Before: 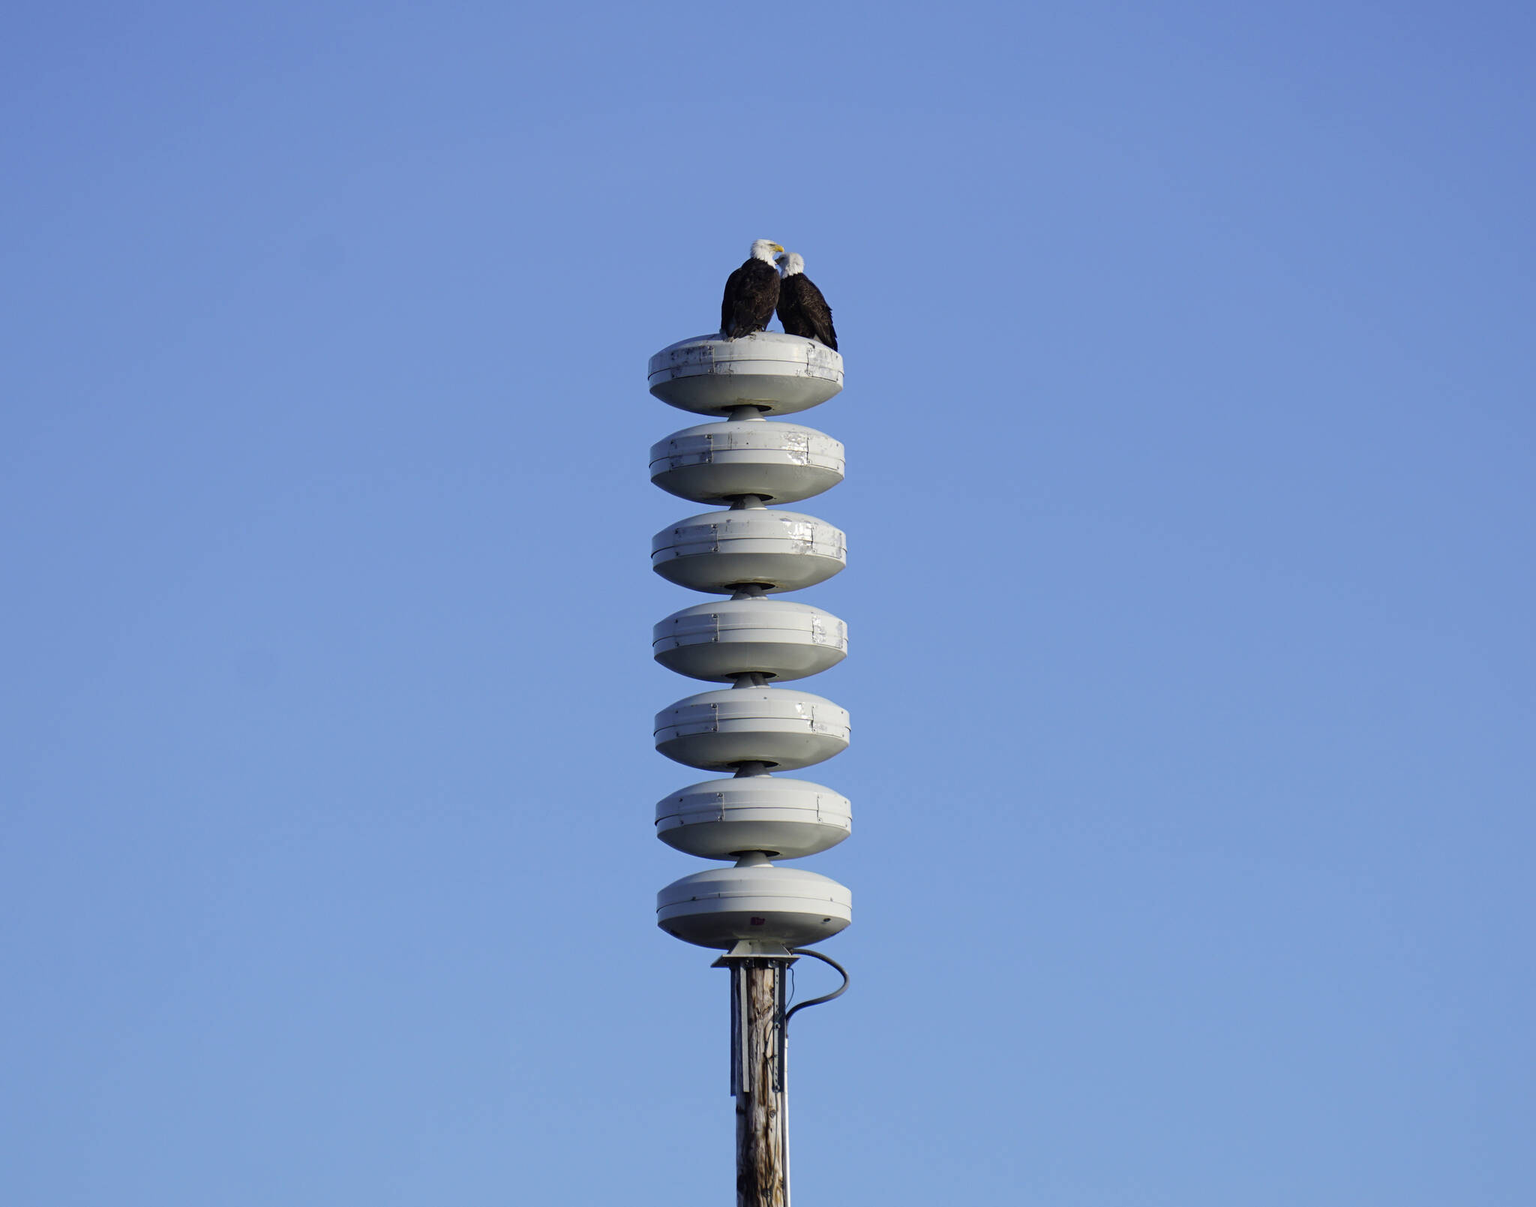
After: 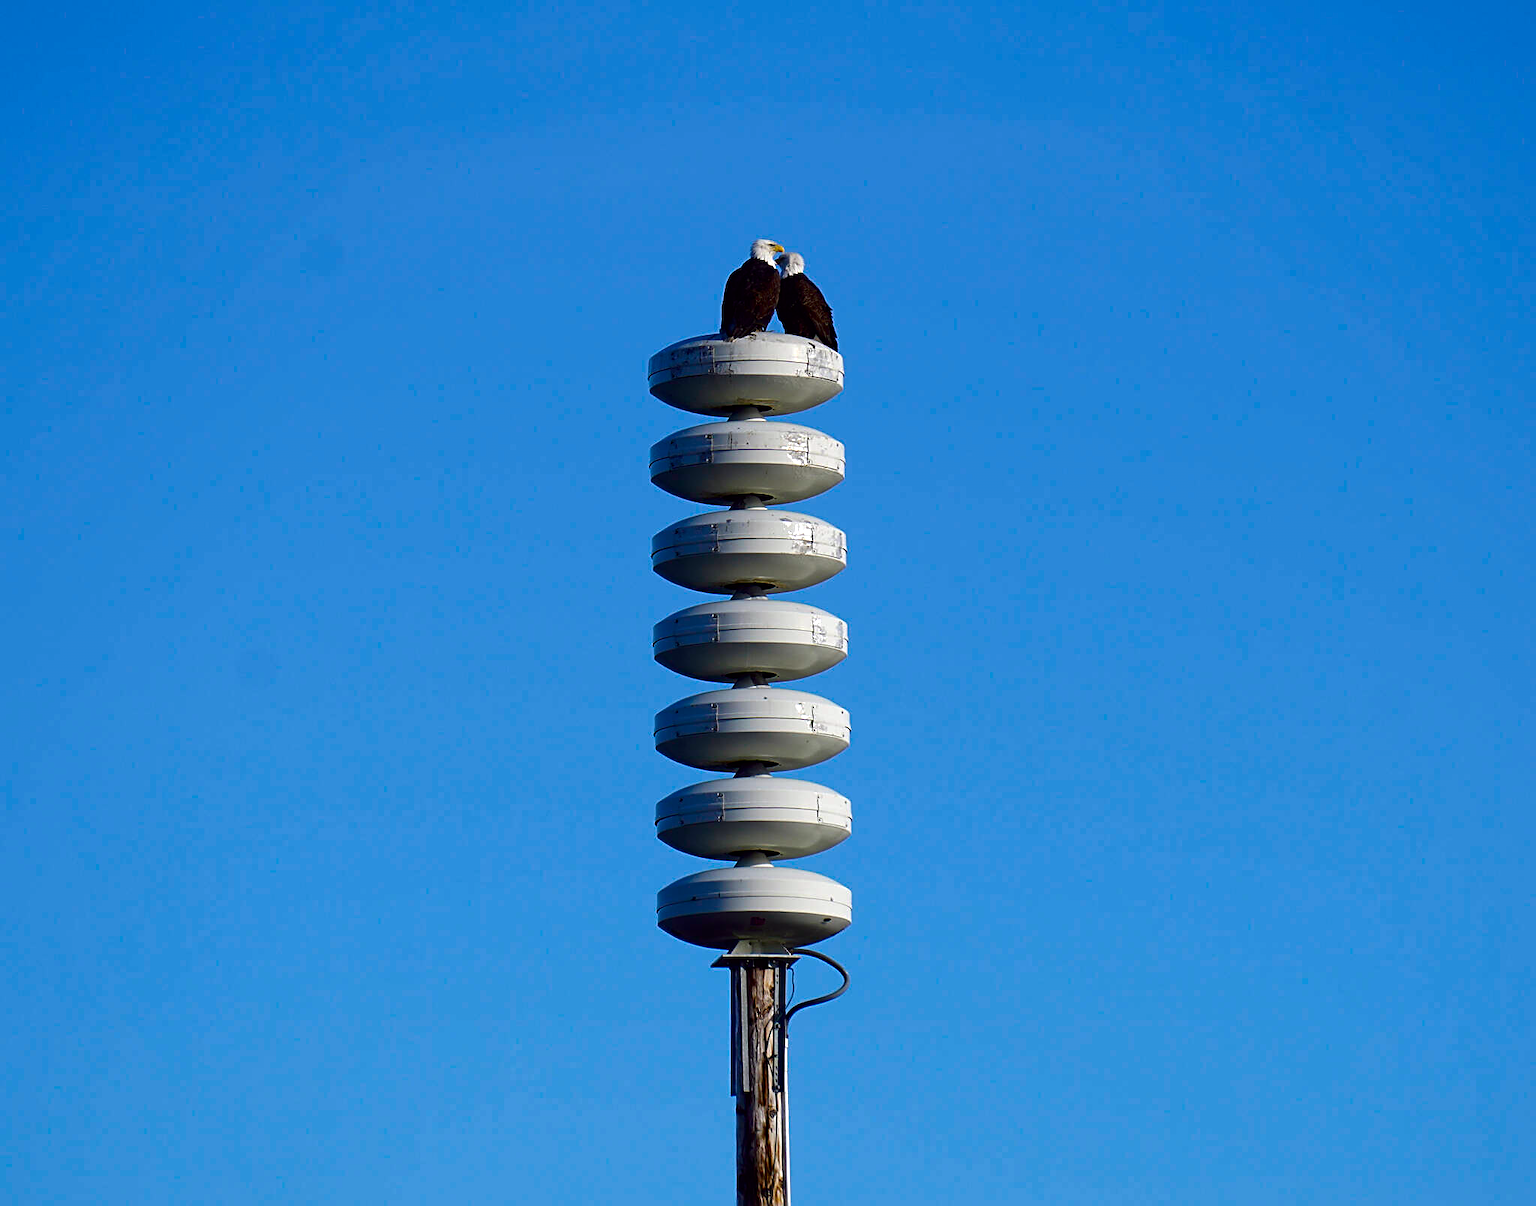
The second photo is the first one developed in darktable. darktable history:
contrast brightness saturation: brightness -0.2, saturation 0.08
color balance: lift [1, 1.001, 0.999, 1.001], gamma [1, 1.004, 1.007, 0.993], gain [1, 0.991, 0.987, 1.013], contrast 7.5%, contrast fulcrum 10%, output saturation 115%
sharpen: on, module defaults
